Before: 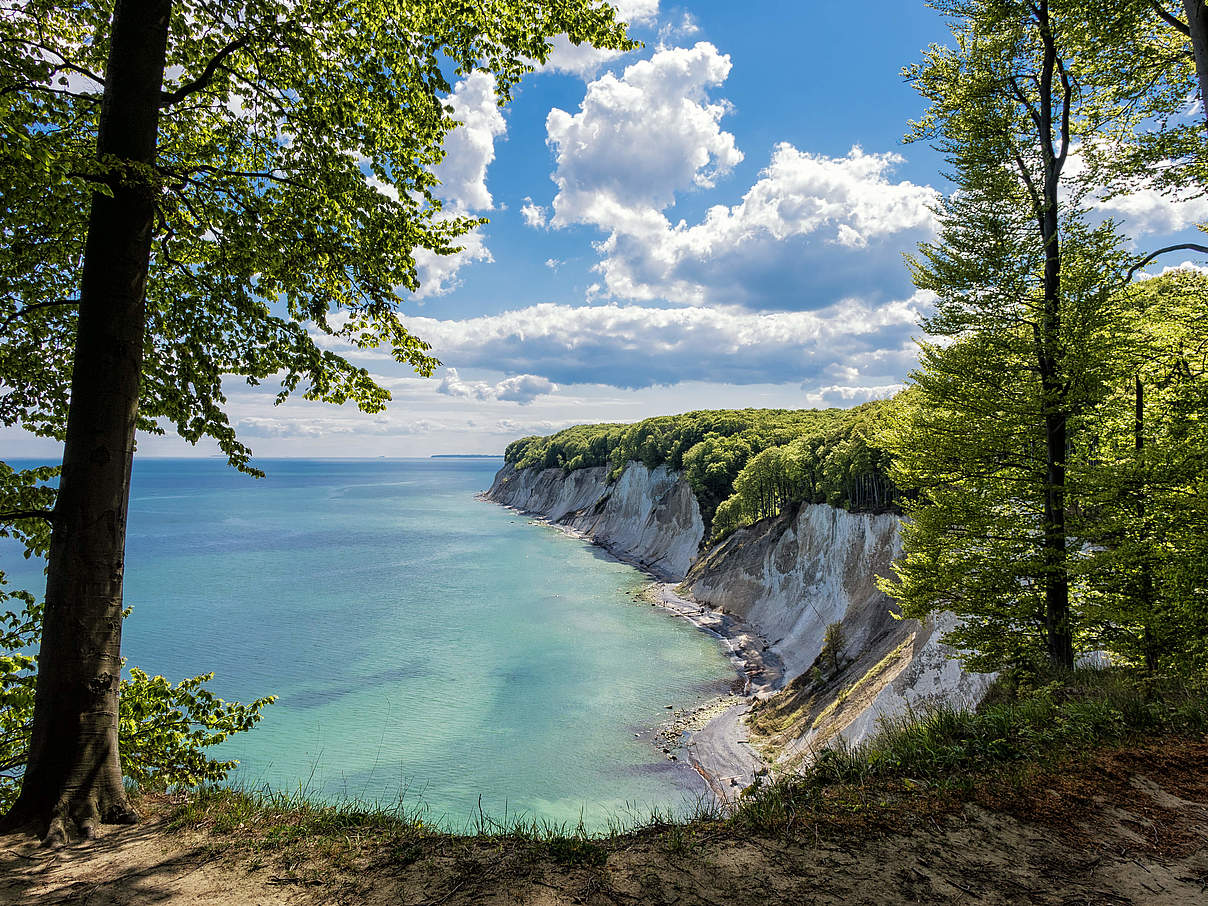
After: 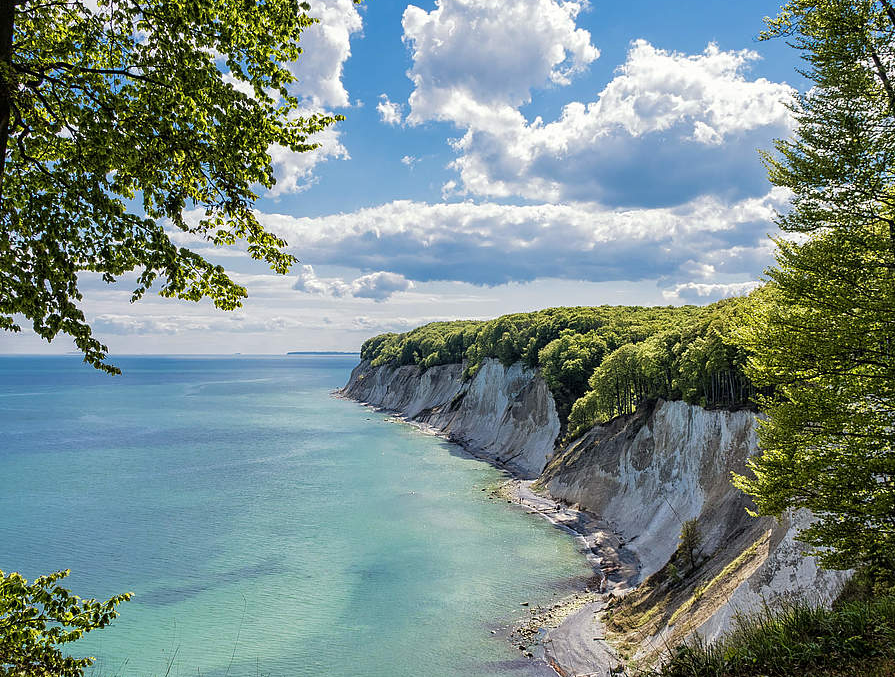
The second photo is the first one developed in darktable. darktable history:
crop and rotate: left 11.943%, top 11.38%, right 13.963%, bottom 13.878%
